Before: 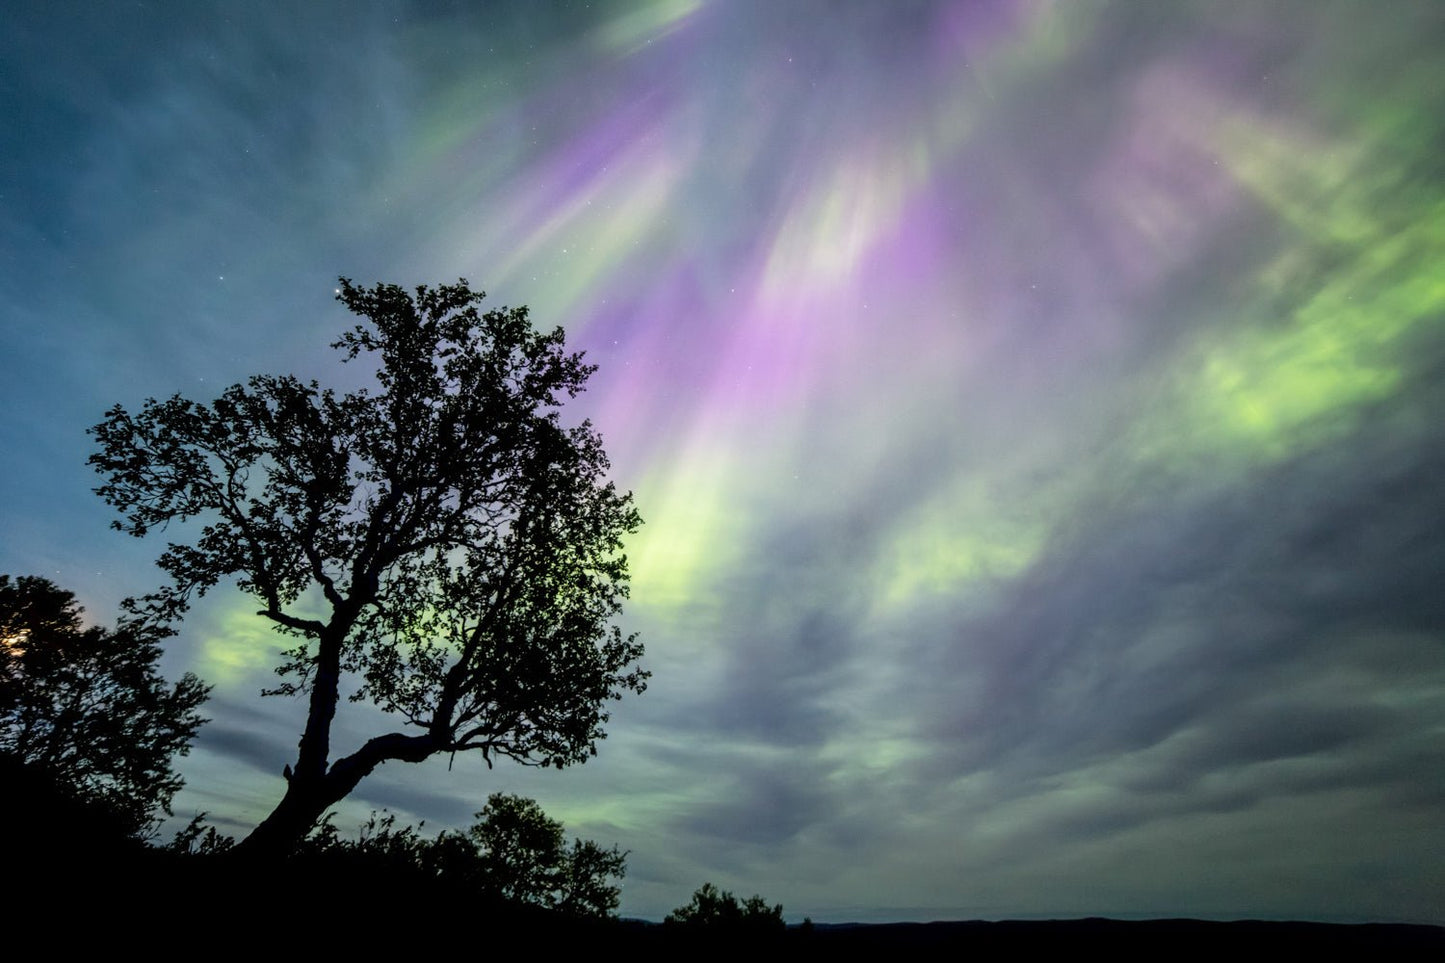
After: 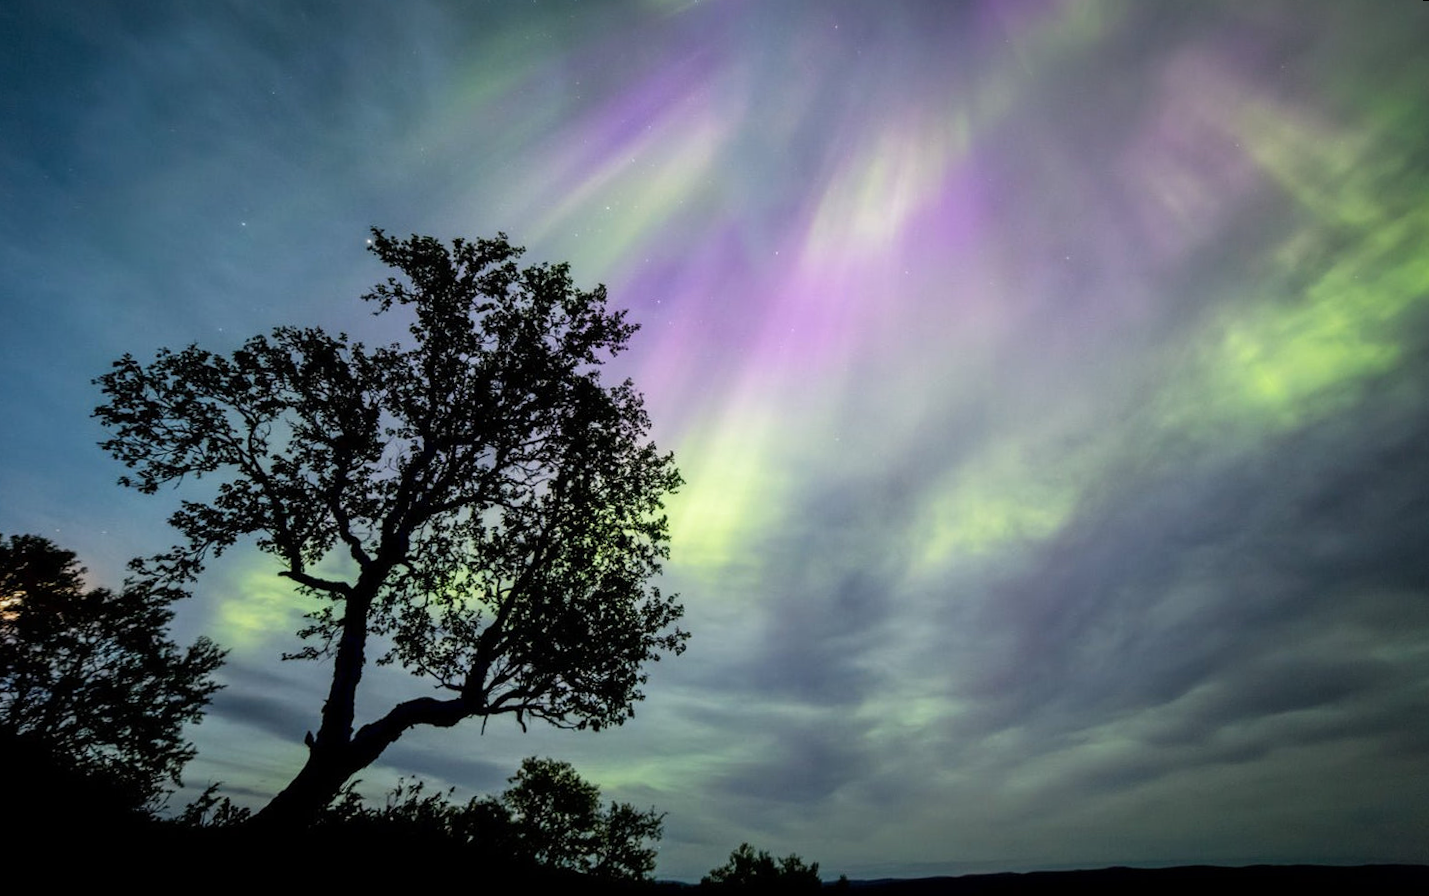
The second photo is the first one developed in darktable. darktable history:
rotate and perspective: rotation 0.679°, lens shift (horizontal) 0.136, crop left 0.009, crop right 0.991, crop top 0.078, crop bottom 0.95
vignetting: fall-off start 80.87%, fall-off radius 61.59%, brightness -0.384, saturation 0.007, center (0, 0.007), automatic ratio true, width/height ratio 1.418
